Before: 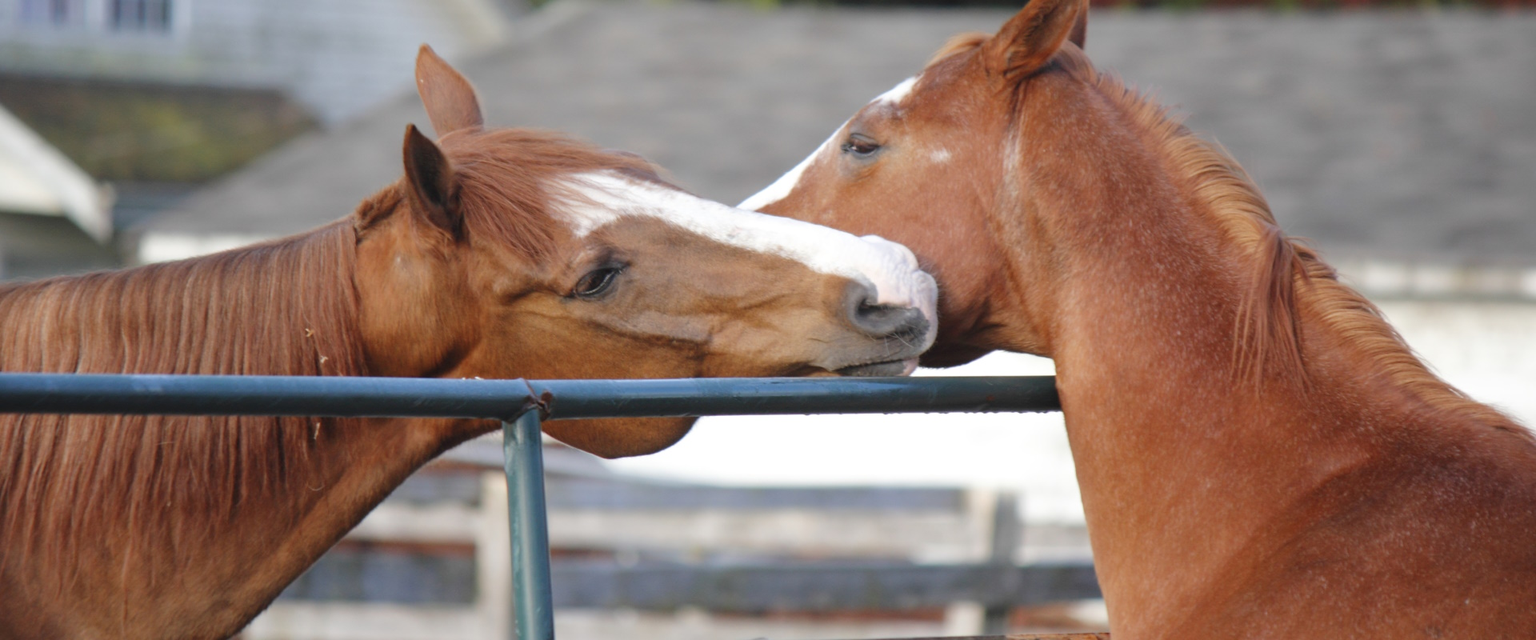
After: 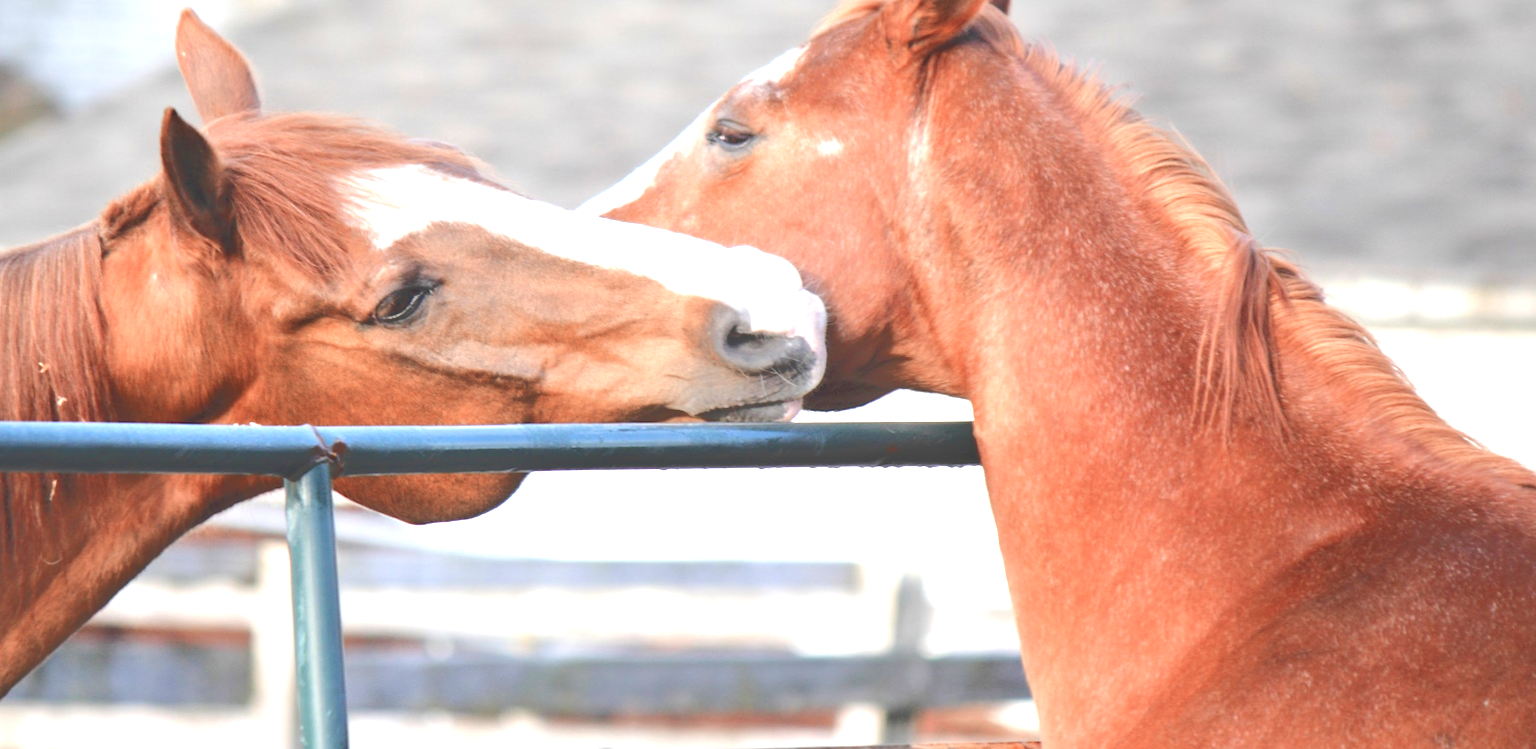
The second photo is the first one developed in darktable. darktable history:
tone equalizer: -8 EV -0.529 EV, -7 EV -0.308 EV, -6 EV -0.071 EV, -5 EV 0.397 EV, -4 EV 0.963 EV, -3 EV 0.785 EV, -2 EV -0.008 EV, -1 EV 0.139 EV, +0 EV -0.025 EV
crop and rotate: left 17.878%, top 5.994%, right 1.819%
color zones: curves: ch2 [(0, 0.5) (0.084, 0.497) (0.323, 0.335) (0.4, 0.497) (1, 0.5)]
exposure: black level correction 0, exposure 1.2 EV, compensate exposure bias true, compensate highlight preservation false
